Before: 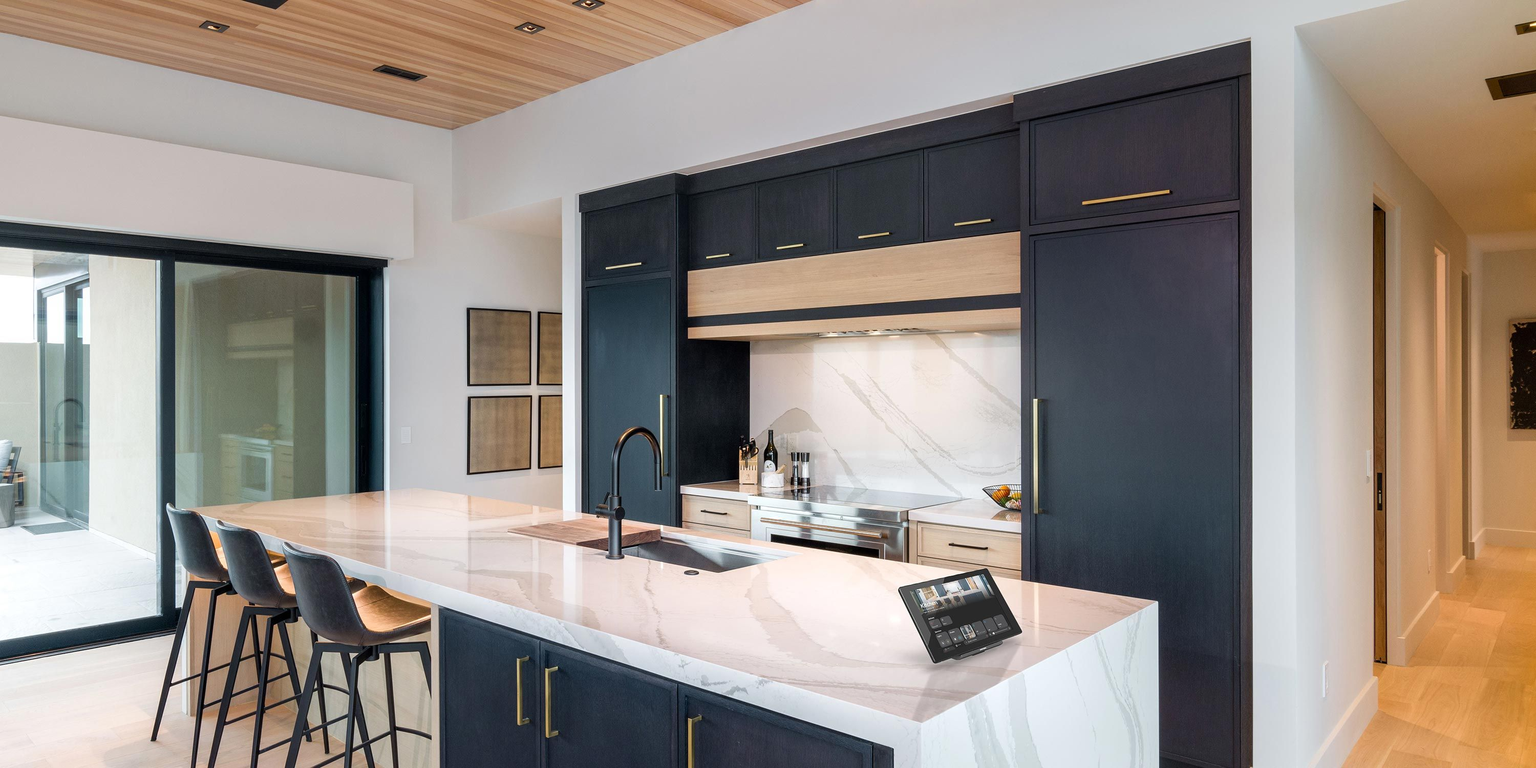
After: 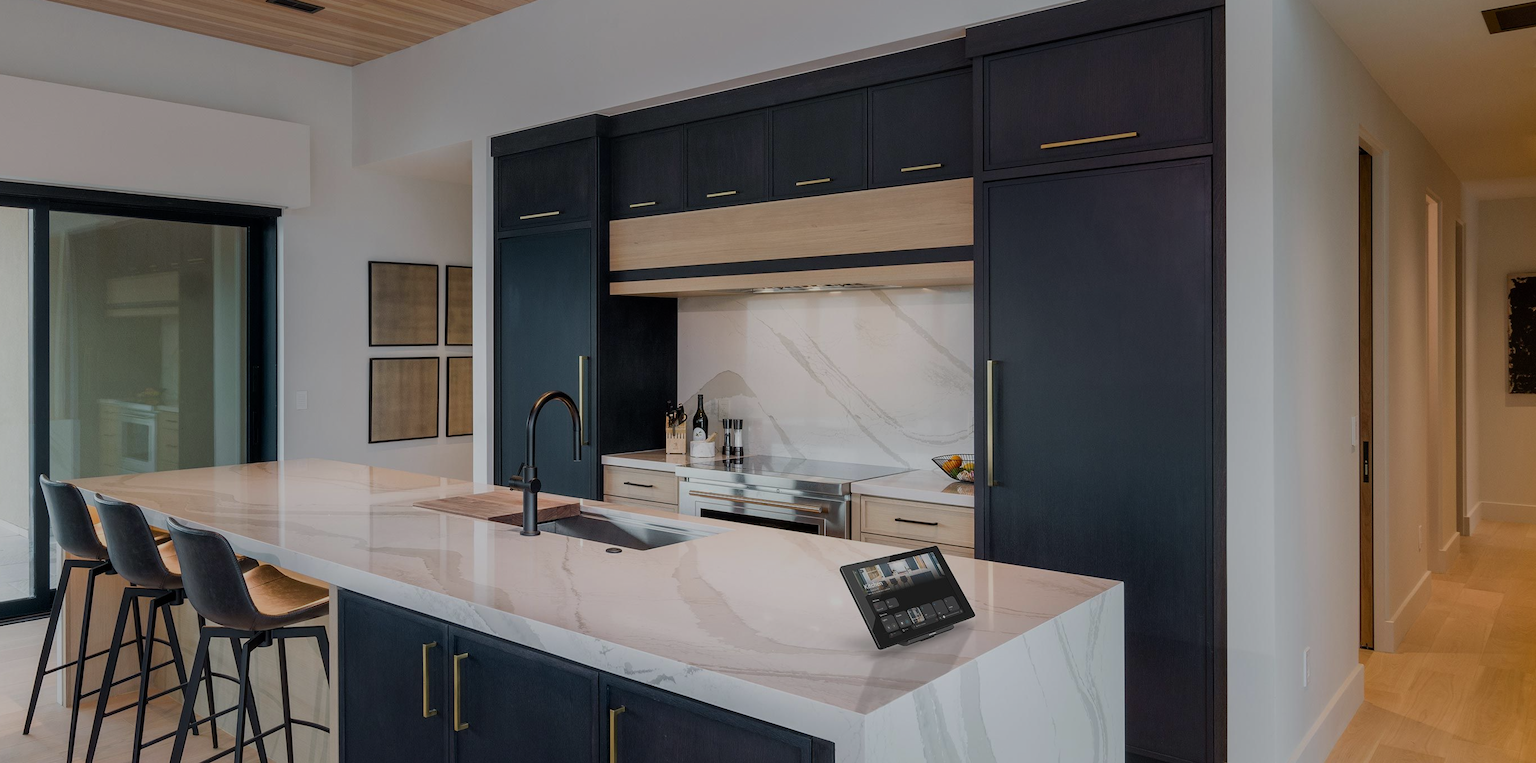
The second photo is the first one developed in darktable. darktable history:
crop and rotate: left 8.492%, top 9.058%
exposure: exposure -0.947 EV, compensate highlight preservation false
